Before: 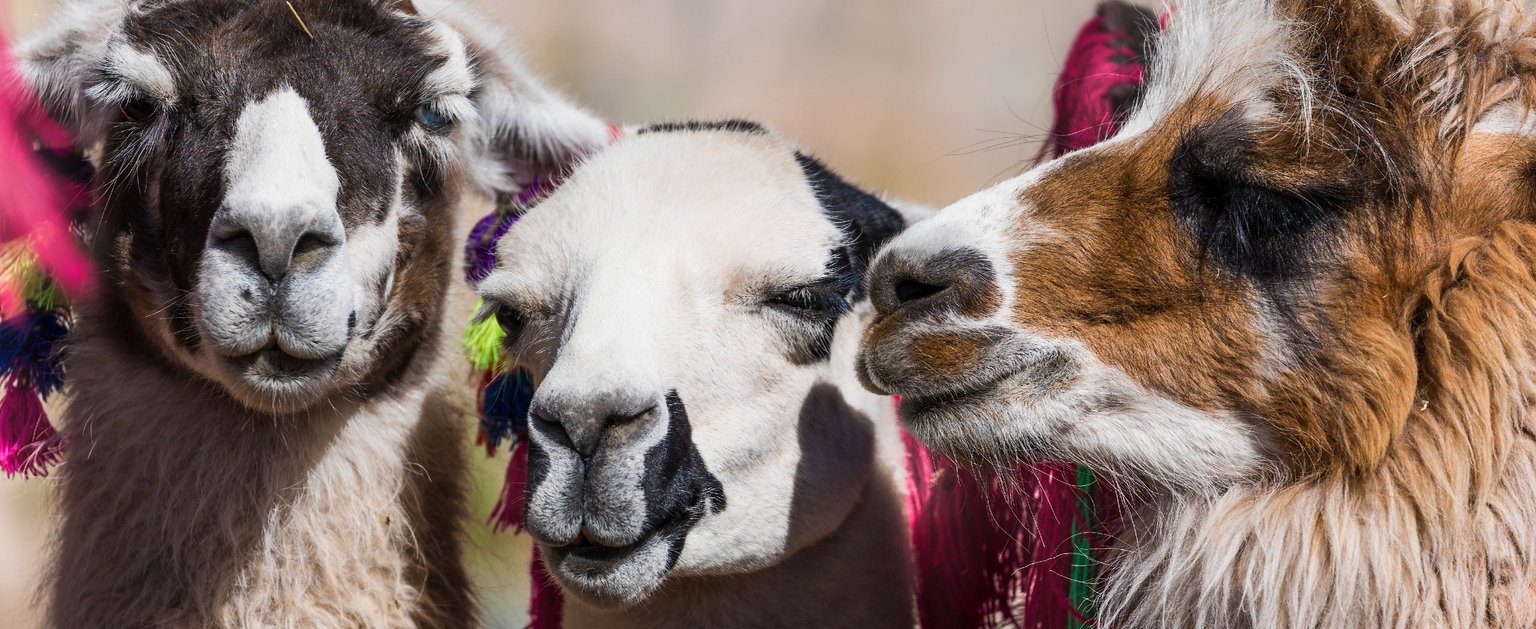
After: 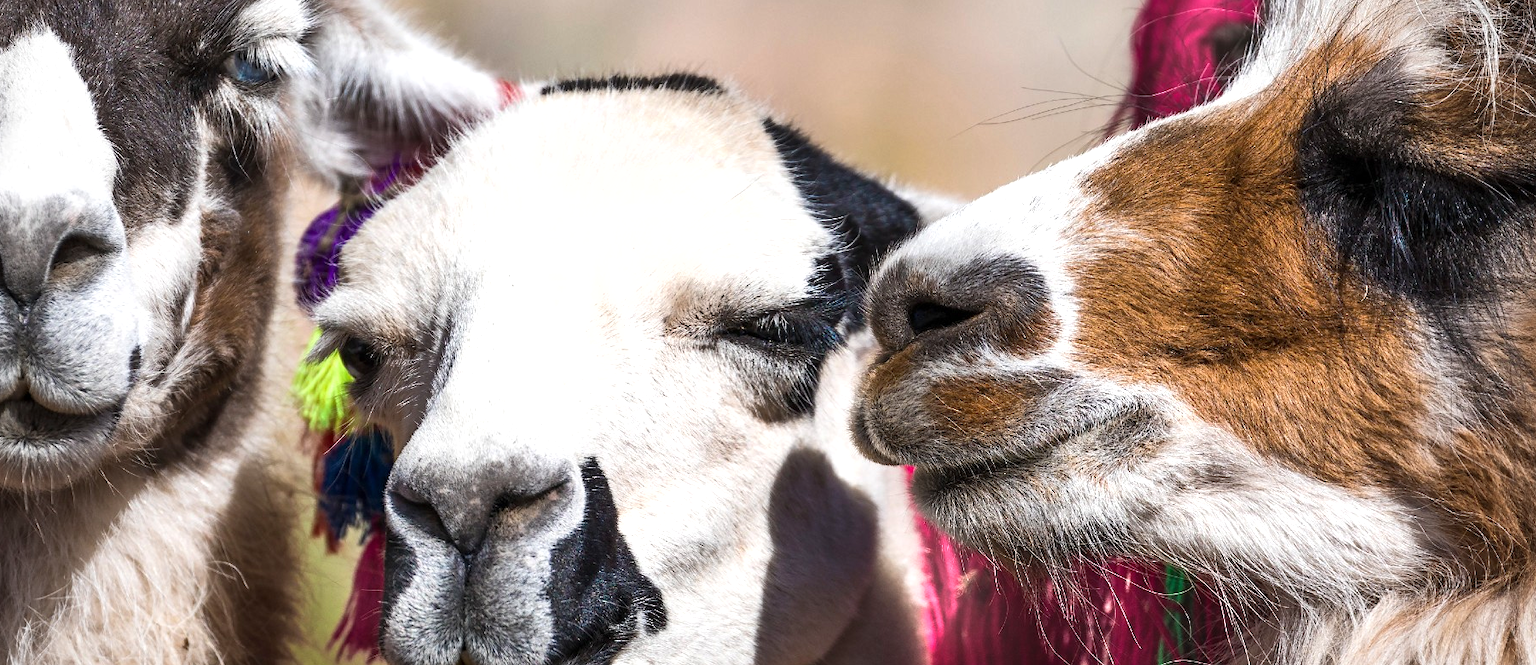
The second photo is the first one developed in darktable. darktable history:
vignetting: brightness -0.207
exposure: exposure 0.494 EV, compensate exposure bias true, compensate highlight preservation false
shadows and highlights: soften with gaussian
crop and rotate: left 16.736%, top 10.859%, right 12.85%, bottom 14.607%
